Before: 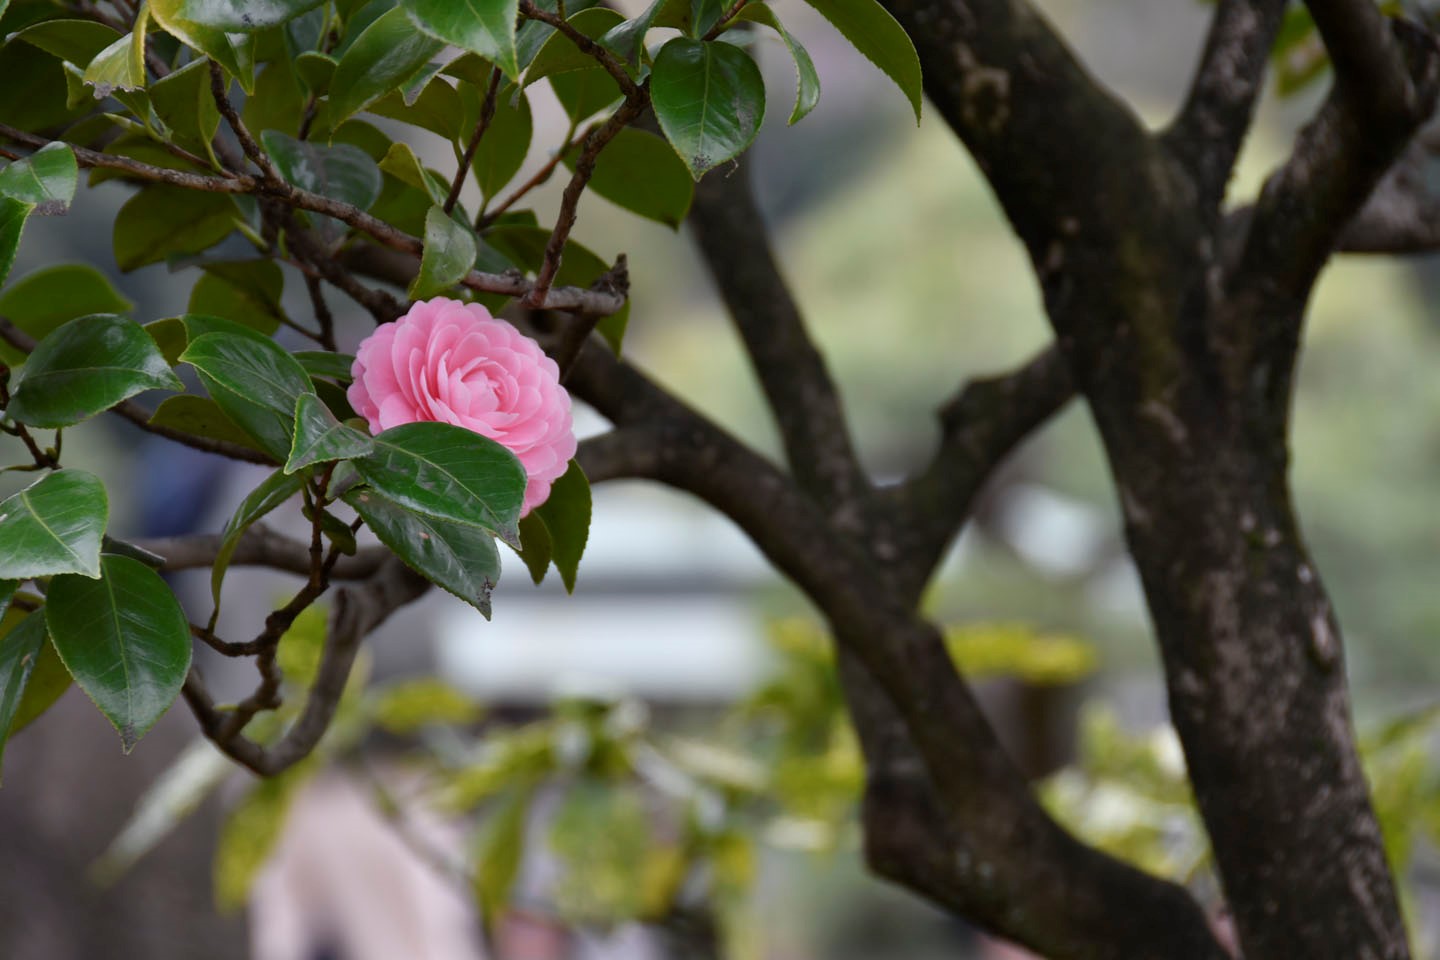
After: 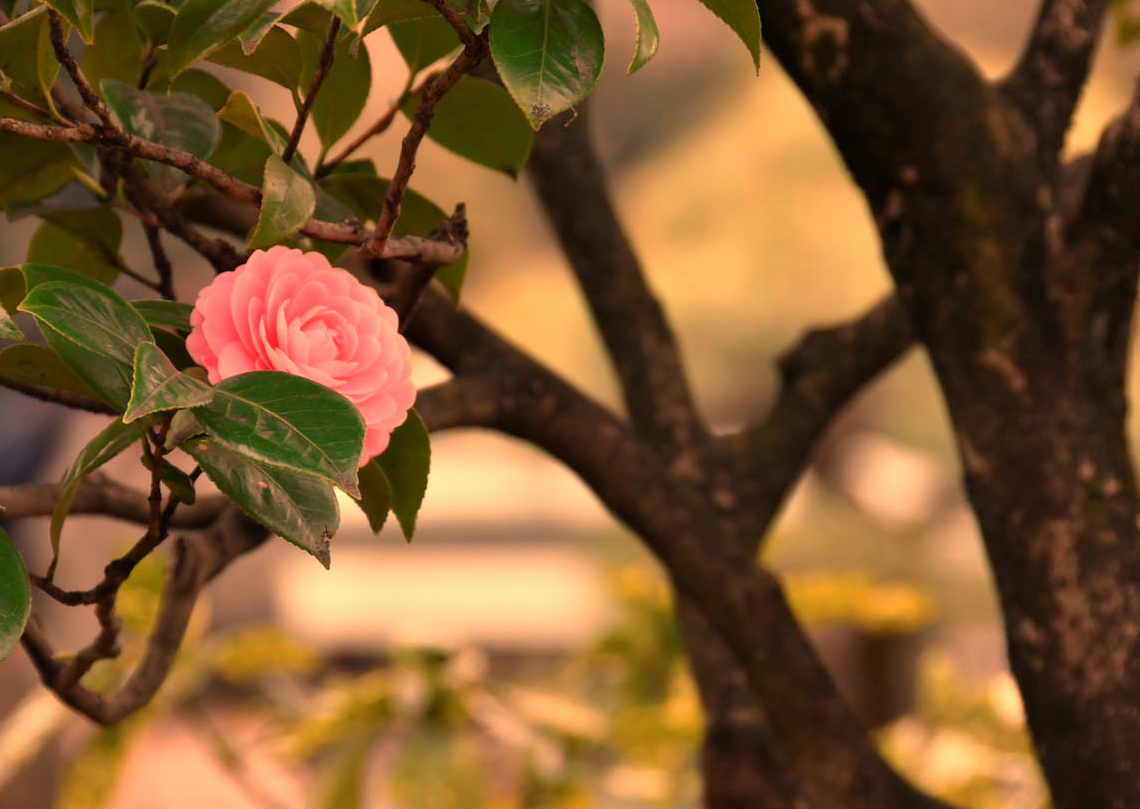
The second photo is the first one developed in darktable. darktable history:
white balance: red 1.467, blue 0.684
crop: left 11.225%, top 5.381%, right 9.565%, bottom 10.314%
